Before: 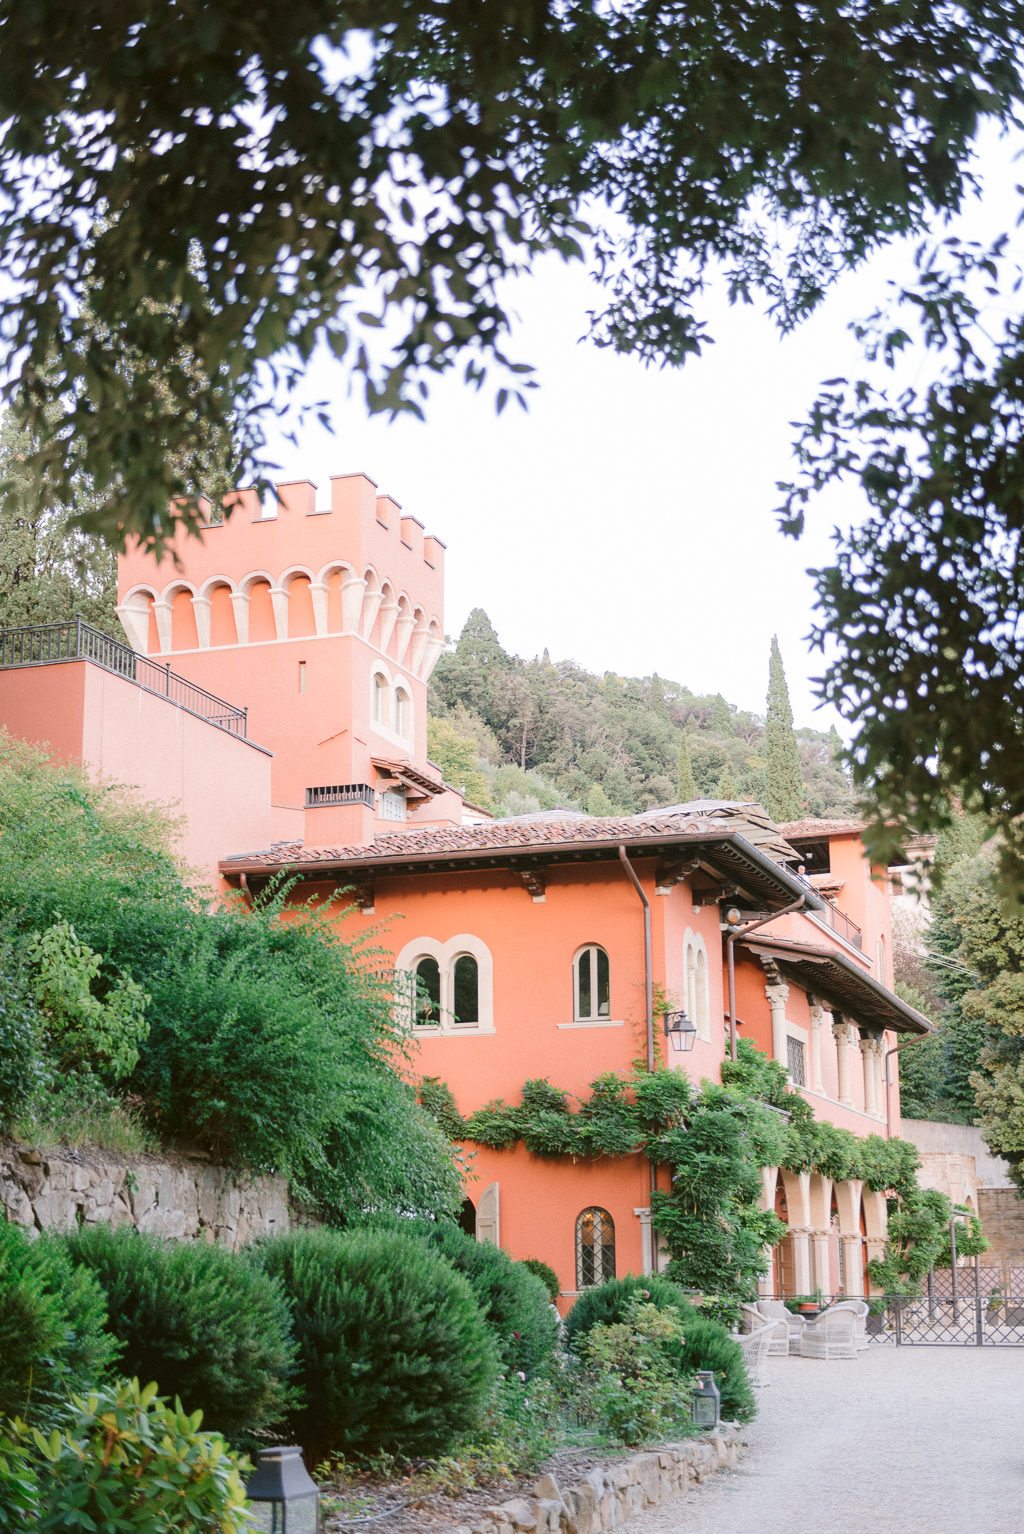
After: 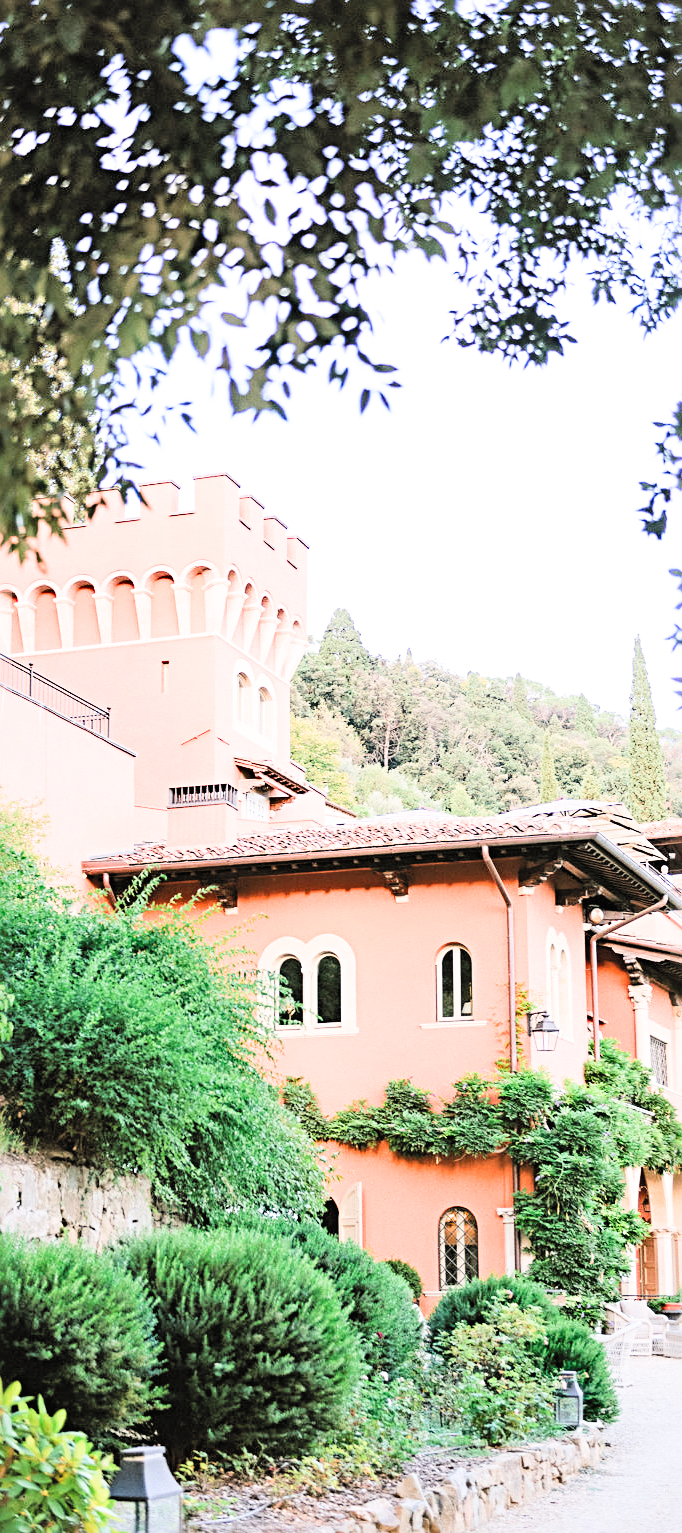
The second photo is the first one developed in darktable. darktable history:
contrast brightness saturation: contrast 0.1, brightness 0.318, saturation 0.139
crop and rotate: left 13.401%, right 19.914%
exposure: exposure 1 EV, compensate highlight preservation false
sharpen: radius 4.91
filmic rgb: black relative exposure -5.13 EV, white relative exposure 3.53 EV, hardness 3.18, contrast 1.197, highlights saturation mix -30.68%
shadows and highlights: low approximation 0.01, soften with gaussian
